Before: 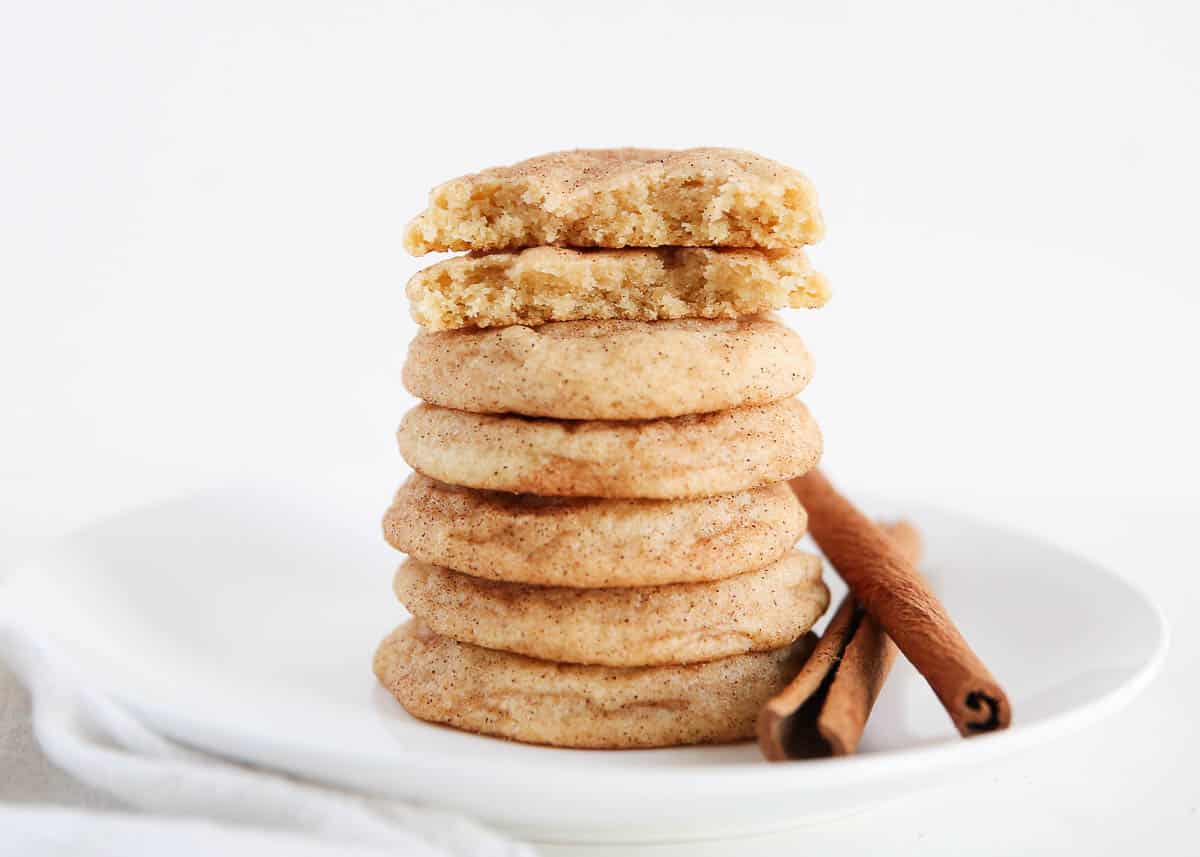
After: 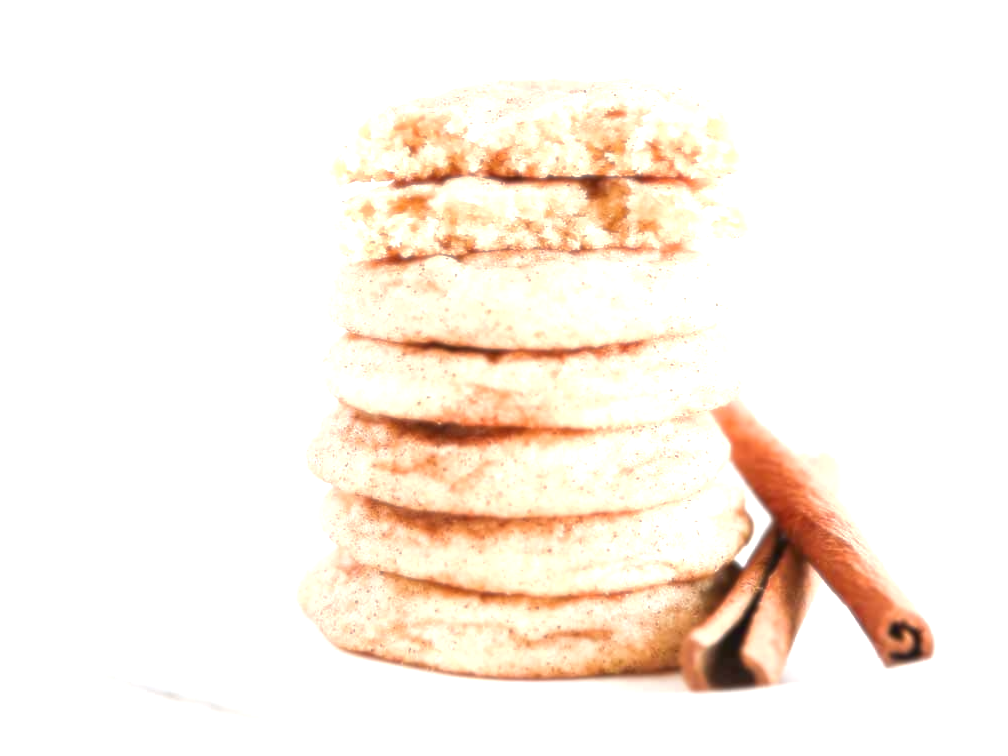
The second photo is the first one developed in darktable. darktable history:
exposure: black level correction 0, exposure 1.45 EV, compensate exposure bias true, compensate highlight preservation false
crop: left 6.446%, top 8.188%, right 9.538%, bottom 3.548%
color zones: curves: ch0 [(0.068, 0.464) (0.25, 0.5) (0.48, 0.508) (0.75, 0.536) (0.886, 0.476) (0.967, 0.456)]; ch1 [(0.066, 0.456) (0.25, 0.5) (0.616, 0.508) (0.746, 0.56) (0.934, 0.444)]
soften: size 8.67%, mix 49%
